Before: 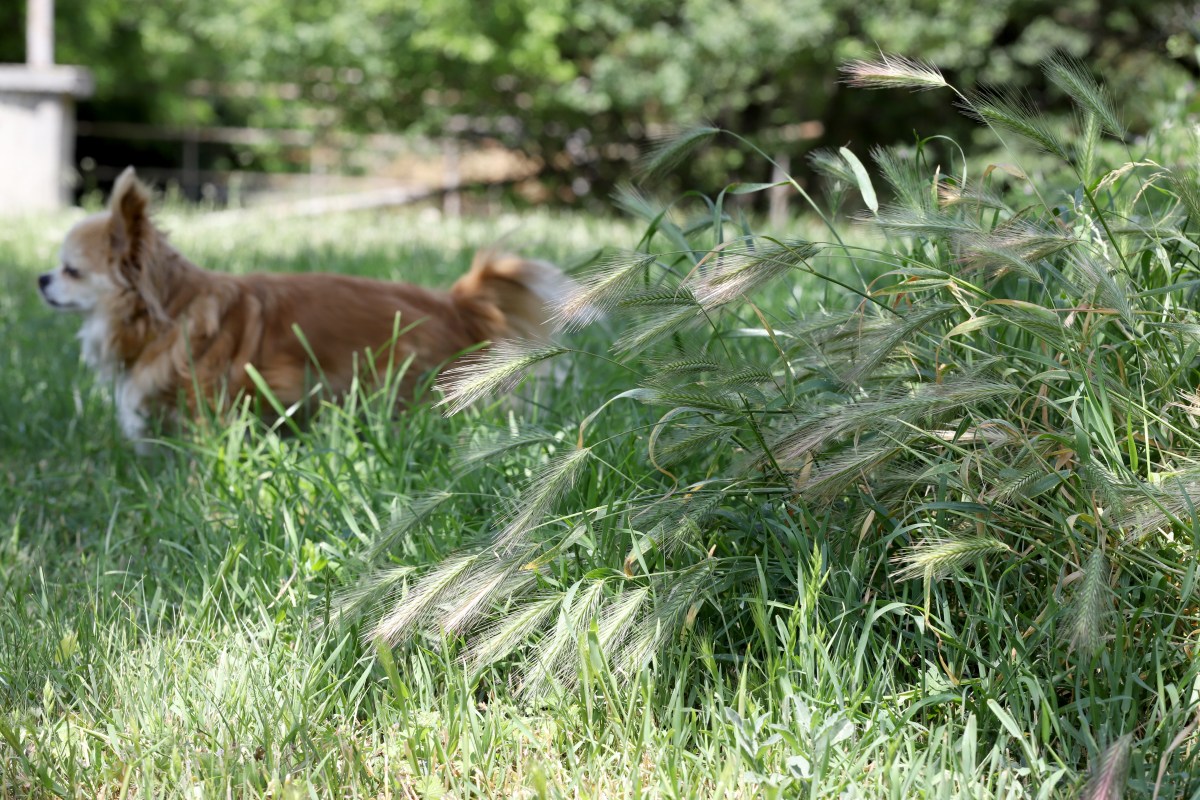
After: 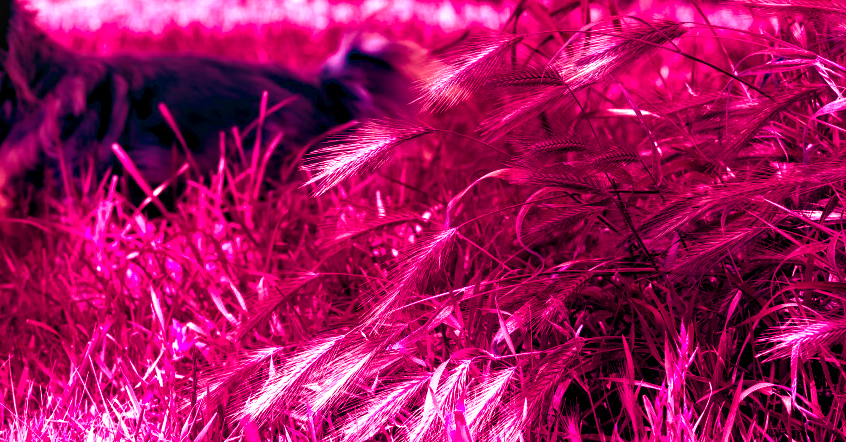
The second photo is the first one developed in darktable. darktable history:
color balance rgb: shadows lift › luminance -18.76%, shadows lift › chroma 35.44%, power › luminance -3.76%, power › hue 142.17°, highlights gain › chroma 7.5%, highlights gain › hue 184.75°, global offset › luminance -0.52%, global offset › chroma 0.91%, global offset › hue 173.36°, shadows fall-off 300%, white fulcrum 2 EV, highlights fall-off 300%, linear chroma grading › shadows 17.19%, linear chroma grading › highlights 61.12%, linear chroma grading › global chroma 50%, hue shift -150.52°, perceptual brilliance grading › global brilliance 12%, mask middle-gray fulcrum 100%, contrast gray fulcrum 38.43%, contrast 35.15%, saturation formula JzAzBz (2021)
crop: left 11.123%, top 27.61%, right 18.3%, bottom 17.034%
local contrast: on, module defaults
